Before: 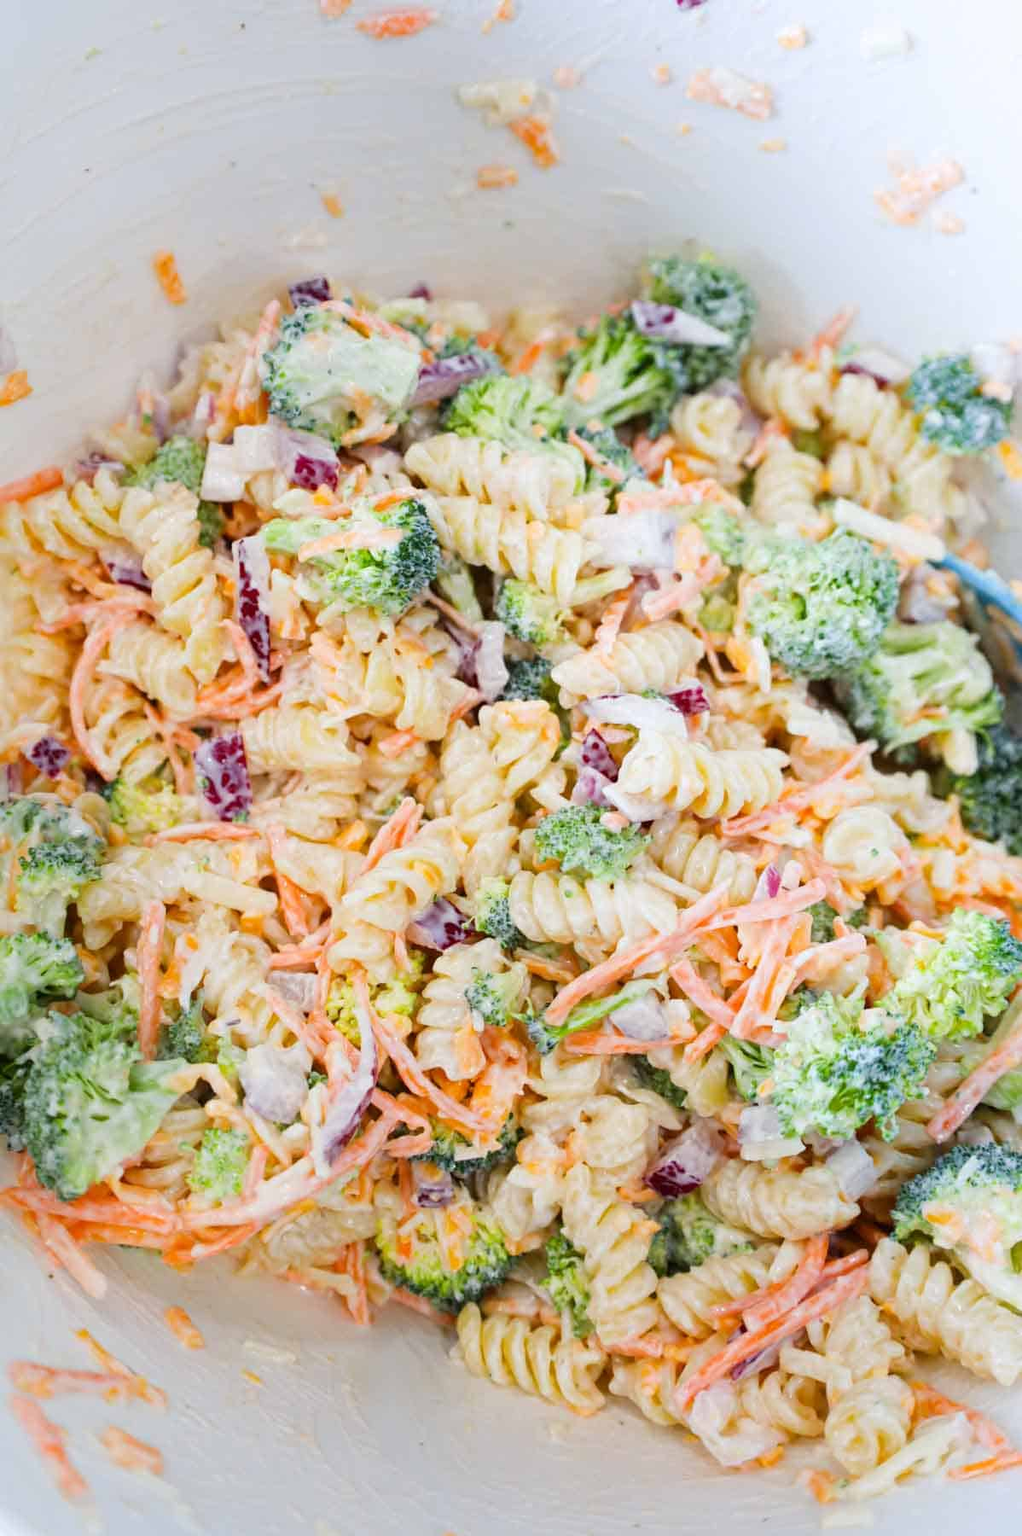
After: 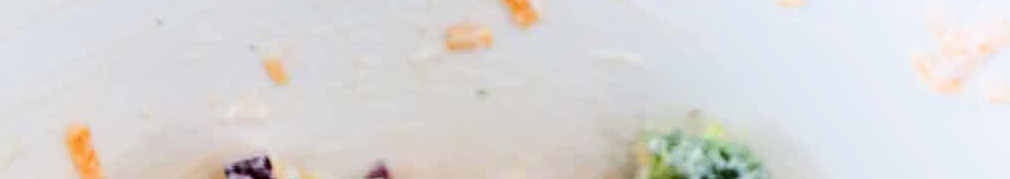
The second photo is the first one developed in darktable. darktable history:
crop and rotate: left 9.644%, top 9.491%, right 6.021%, bottom 80.509%
filmic rgb: black relative exposure -5.42 EV, white relative exposure 2.85 EV, dynamic range scaling -37.73%, hardness 4, contrast 1.605, highlights saturation mix -0.93%
